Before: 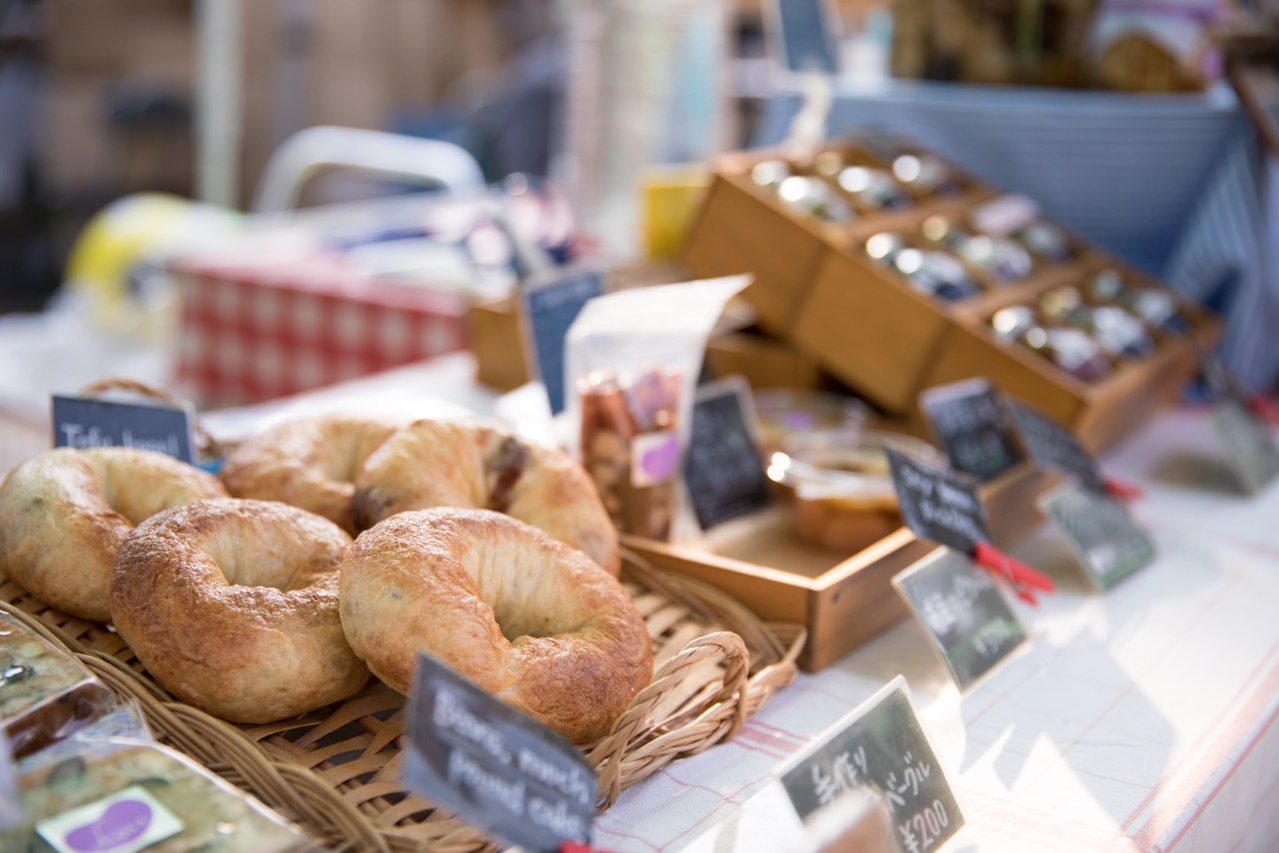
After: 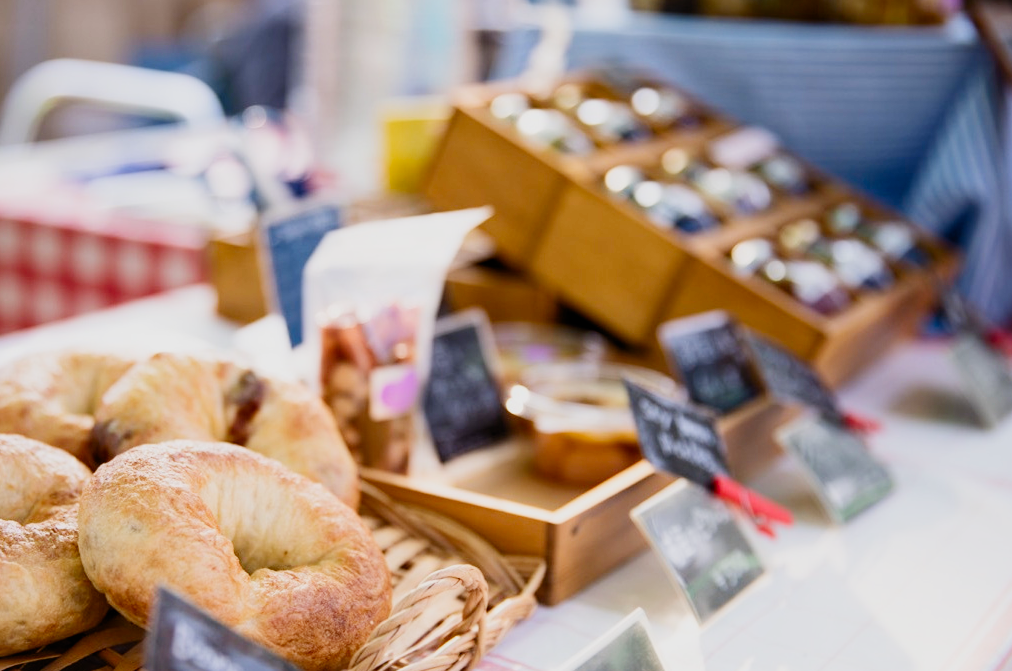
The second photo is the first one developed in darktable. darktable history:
filmic rgb: black relative exposure -7.65 EV, white relative exposure 4.56 EV, threshold 5.96 EV, hardness 3.61, add noise in highlights 0.001, preserve chrominance no, color science v3 (2019), use custom middle-gray values true, contrast in highlights soft, enable highlight reconstruction true
contrast brightness saturation: contrast 0.226, brightness 0.108, saturation 0.291
crop and rotate: left 20.475%, top 7.941%, right 0.391%, bottom 13.327%
